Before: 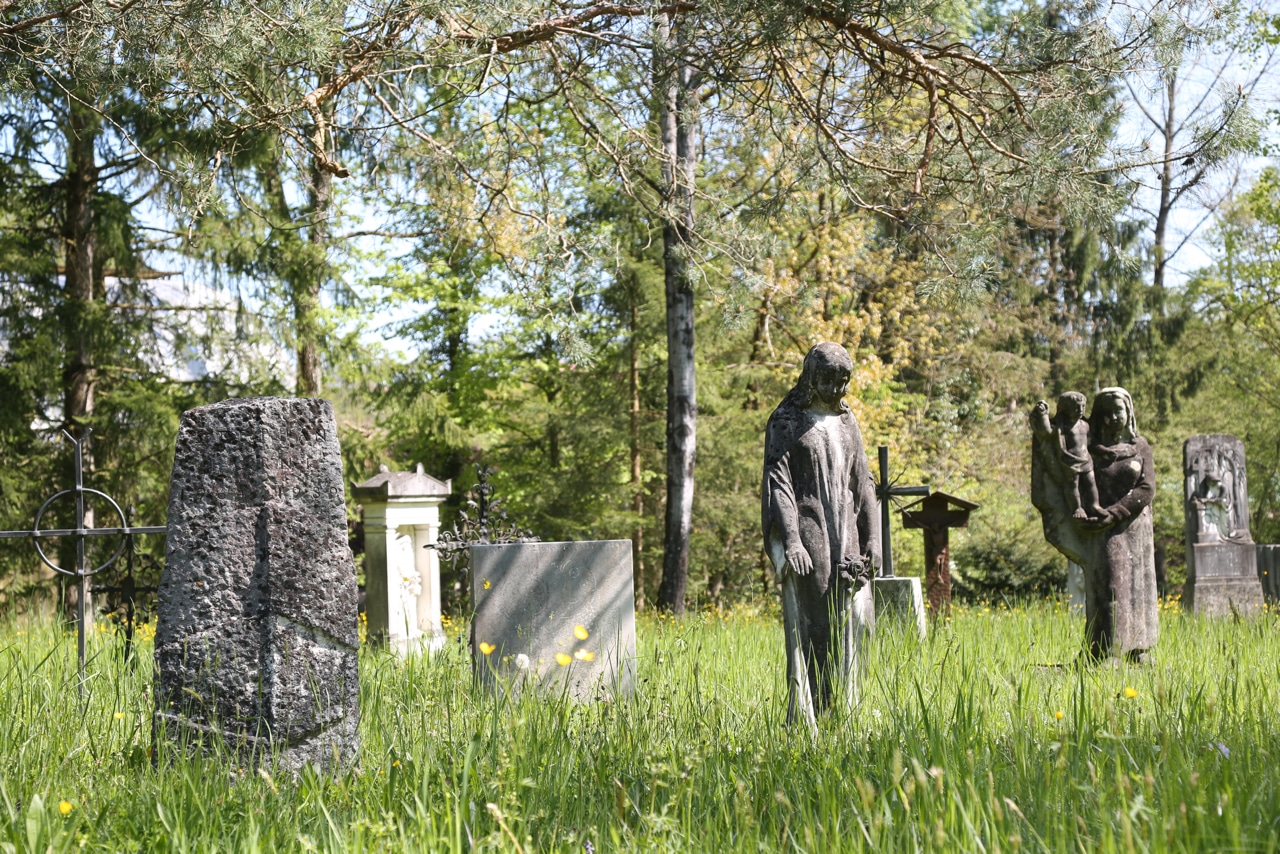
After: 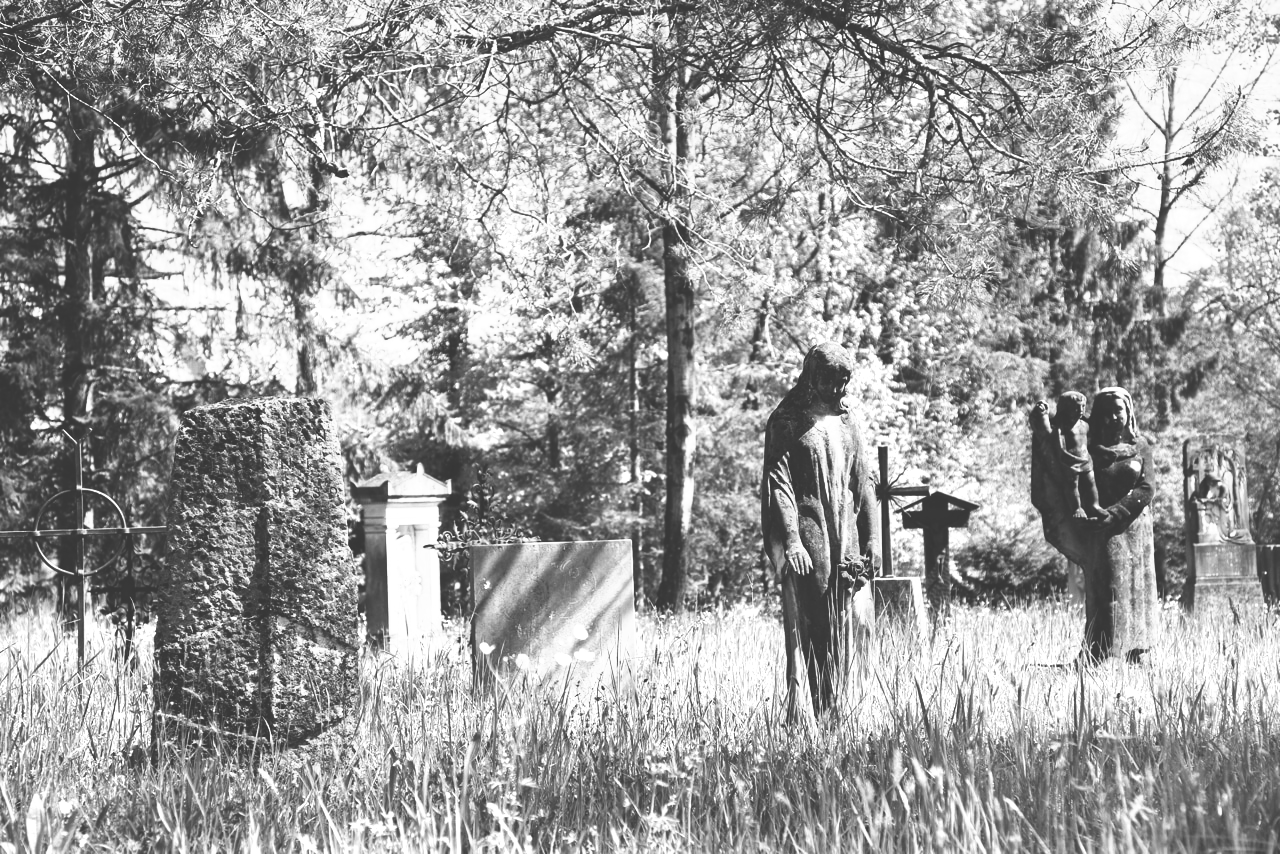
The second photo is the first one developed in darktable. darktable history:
base curve: curves: ch0 [(0, 0.036) (0.007, 0.037) (0.604, 0.887) (1, 1)], preserve colors none
color zones: curves: ch0 [(0.002, 0.593) (0.143, 0.417) (0.285, 0.541) (0.455, 0.289) (0.608, 0.327) (0.727, 0.283) (0.869, 0.571) (1, 0.603)]; ch1 [(0, 0) (0.143, 0) (0.286, 0) (0.429, 0) (0.571, 0) (0.714, 0) (0.857, 0)]
